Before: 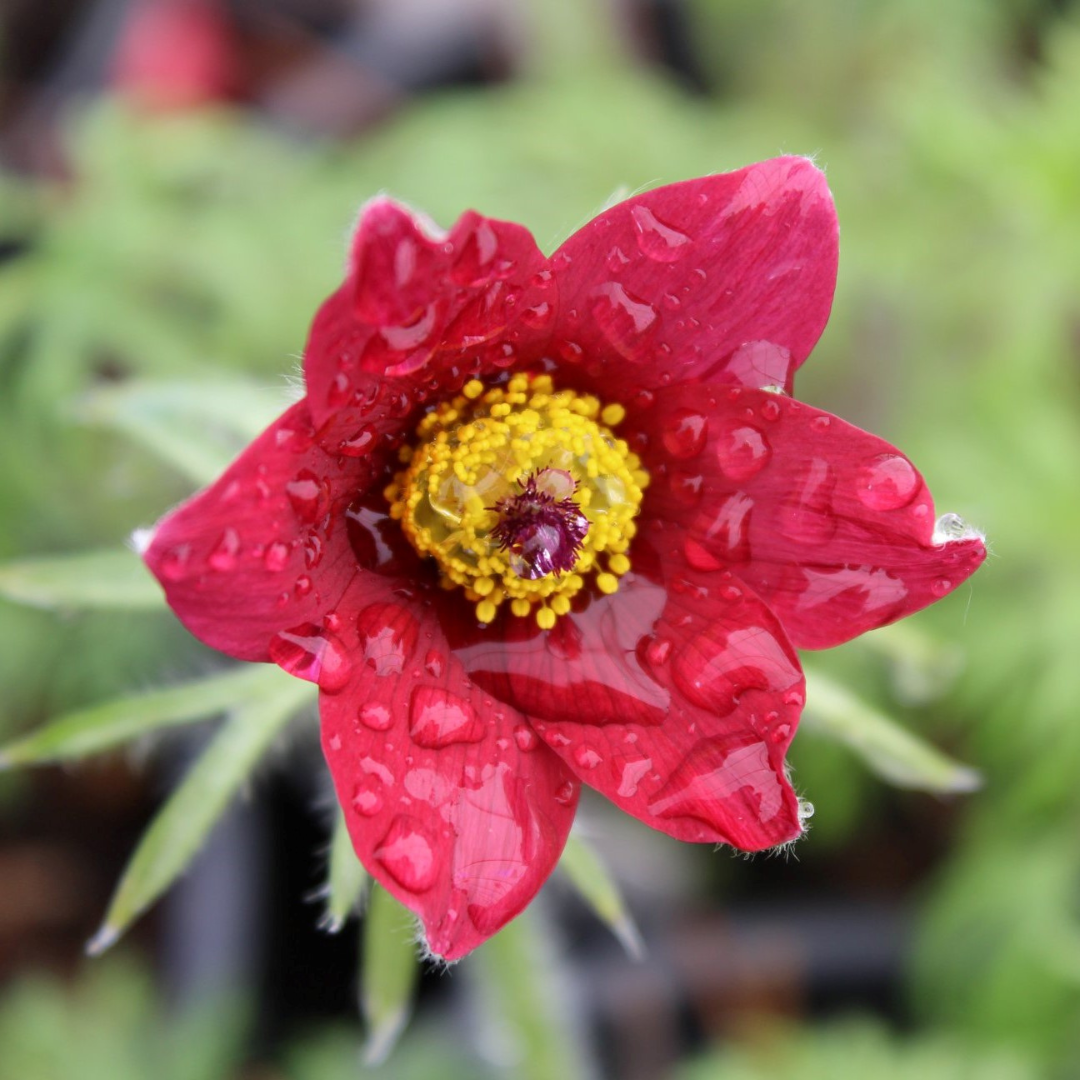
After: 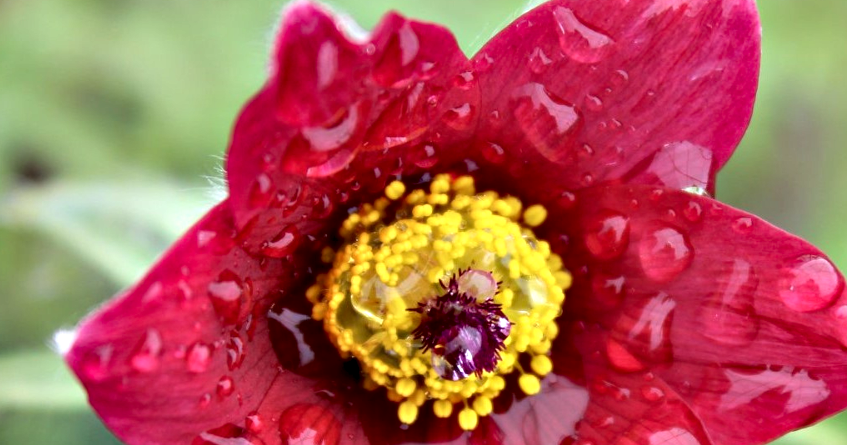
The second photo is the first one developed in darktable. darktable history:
contrast equalizer: octaves 7, y [[0.6 ×6], [0.55 ×6], [0 ×6], [0 ×6], [0 ×6]]
crop: left 7.26%, top 18.433%, right 14.281%, bottom 40.332%
